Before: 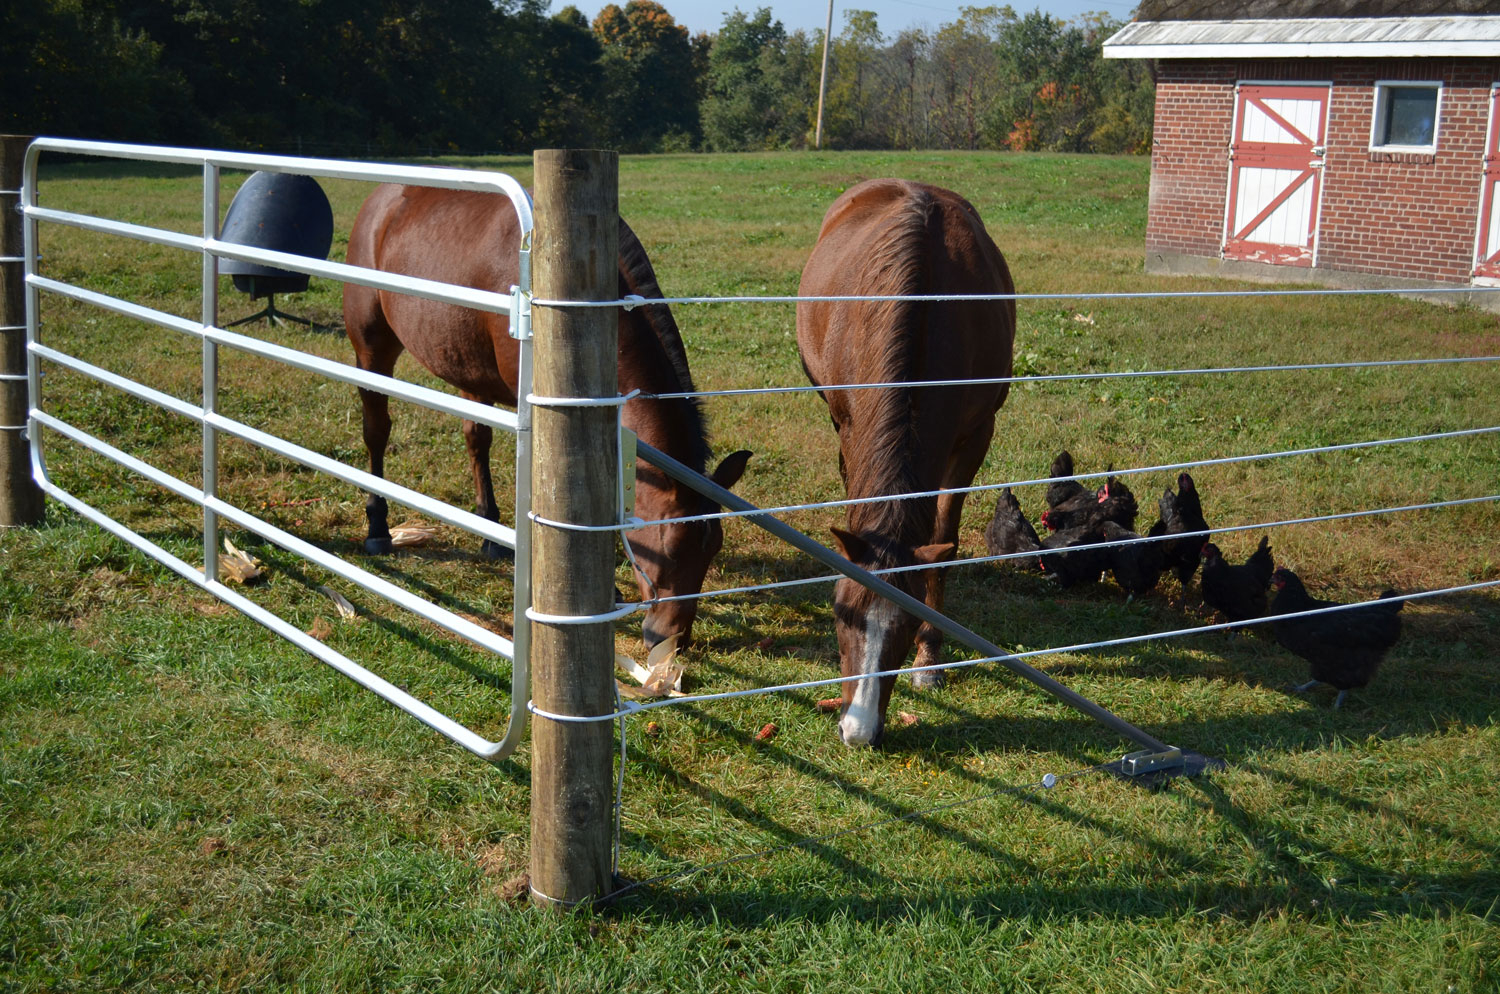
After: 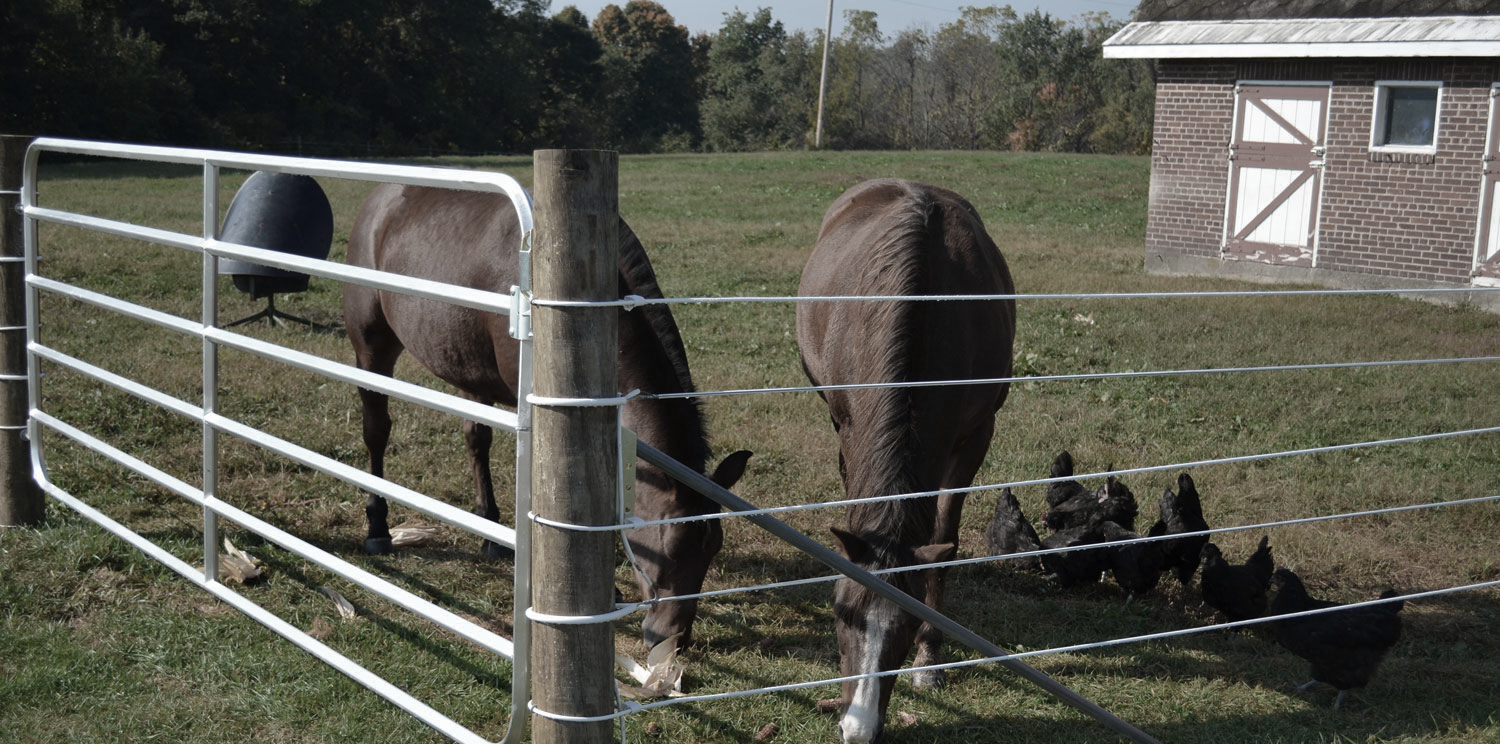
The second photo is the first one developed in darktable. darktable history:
color zones: curves: ch0 [(0, 0.487) (0.241, 0.395) (0.434, 0.373) (0.658, 0.412) (0.838, 0.487)]; ch1 [(0, 0) (0.053, 0.053) (0.211, 0.202) (0.579, 0.259) (0.781, 0.241)]
crop: bottom 24.967%
